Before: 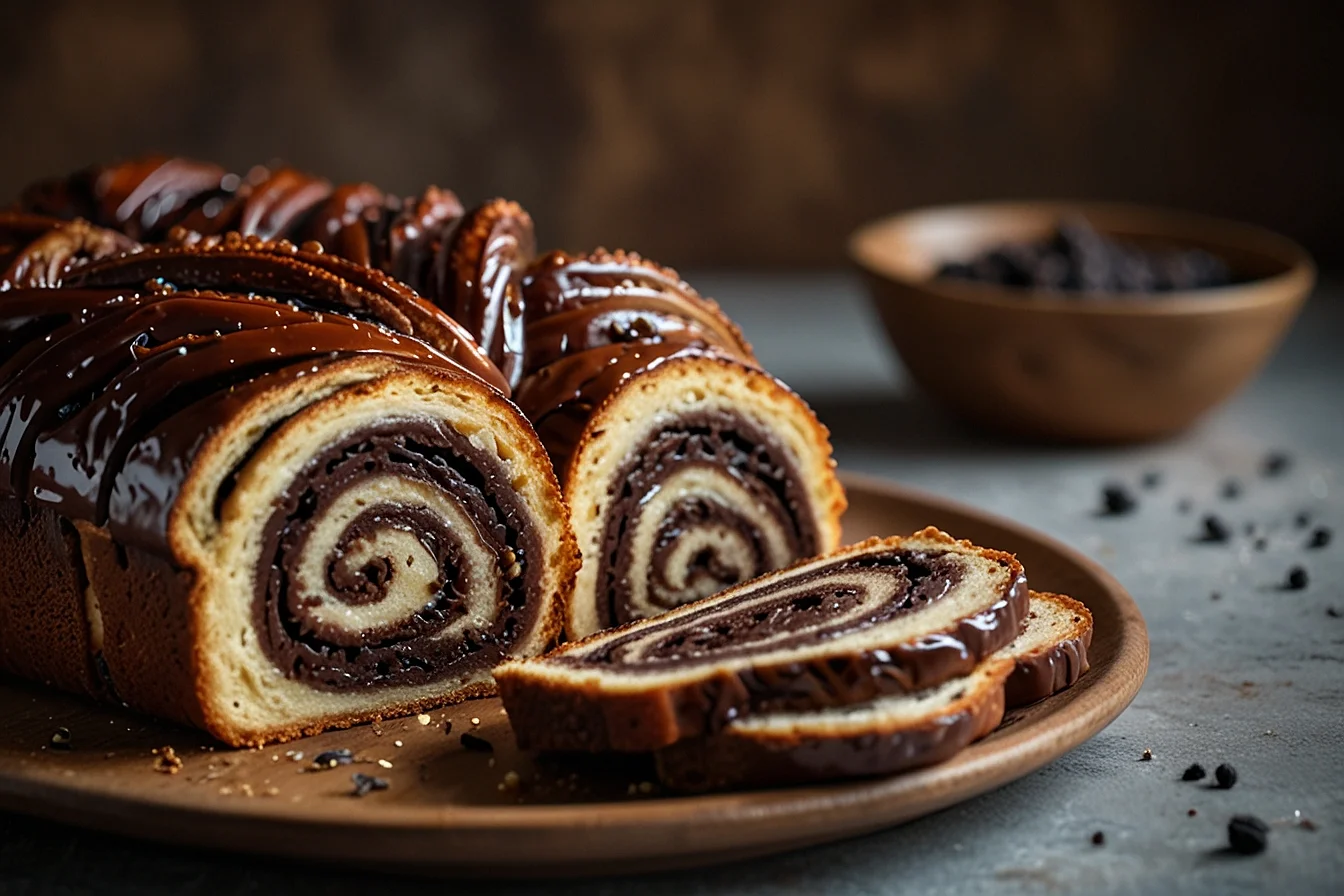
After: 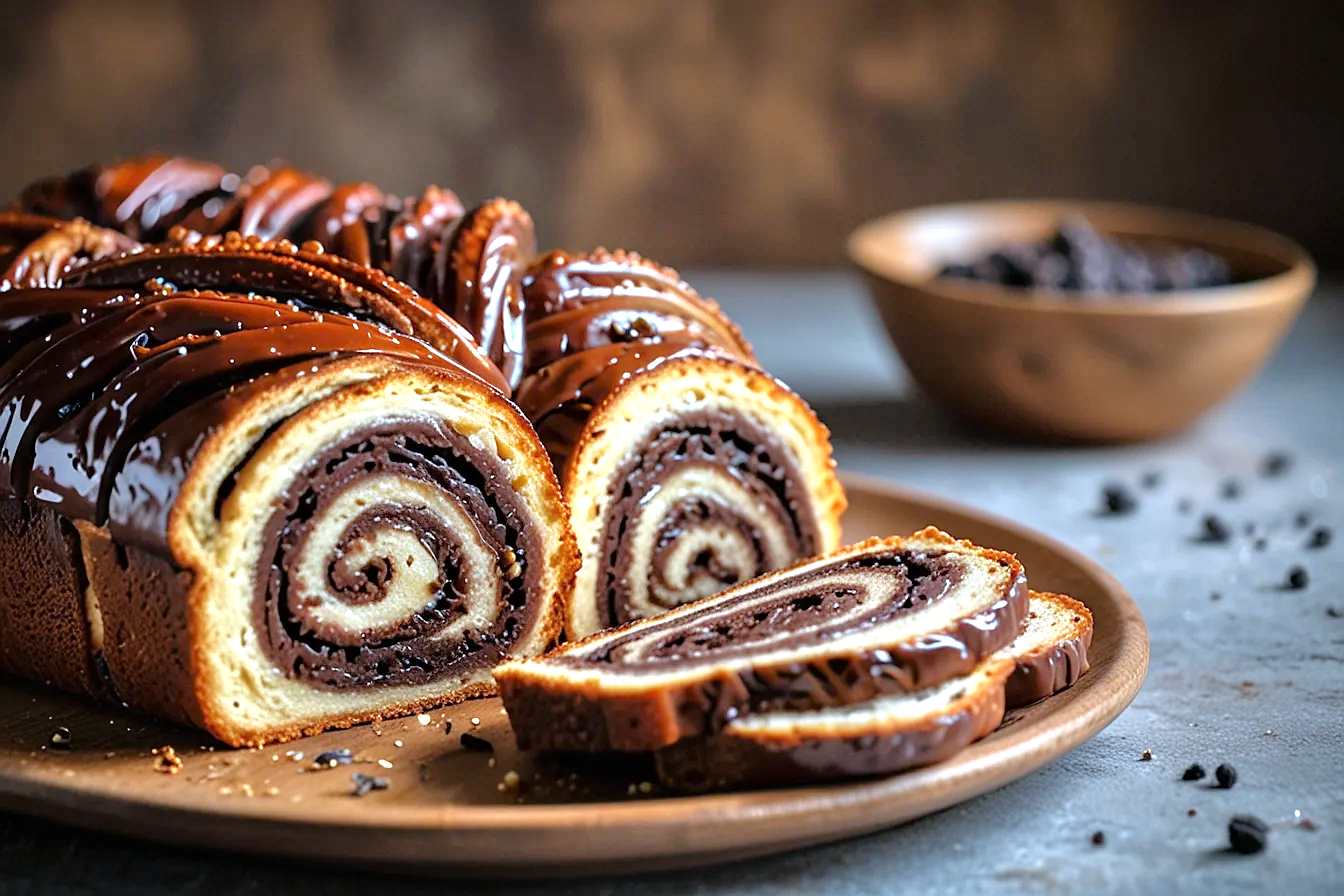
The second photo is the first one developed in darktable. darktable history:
tone equalizer: -7 EV 0.15 EV, -6 EV 0.6 EV, -5 EV 1.15 EV, -4 EV 1.33 EV, -3 EV 1.15 EV, -2 EV 0.6 EV, -1 EV 0.15 EV, mask exposure compensation -0.5 EV
exposure: exposure 0.781 EV, compensate highlight preservation false
white balance: red 0.931, blue 1.11
